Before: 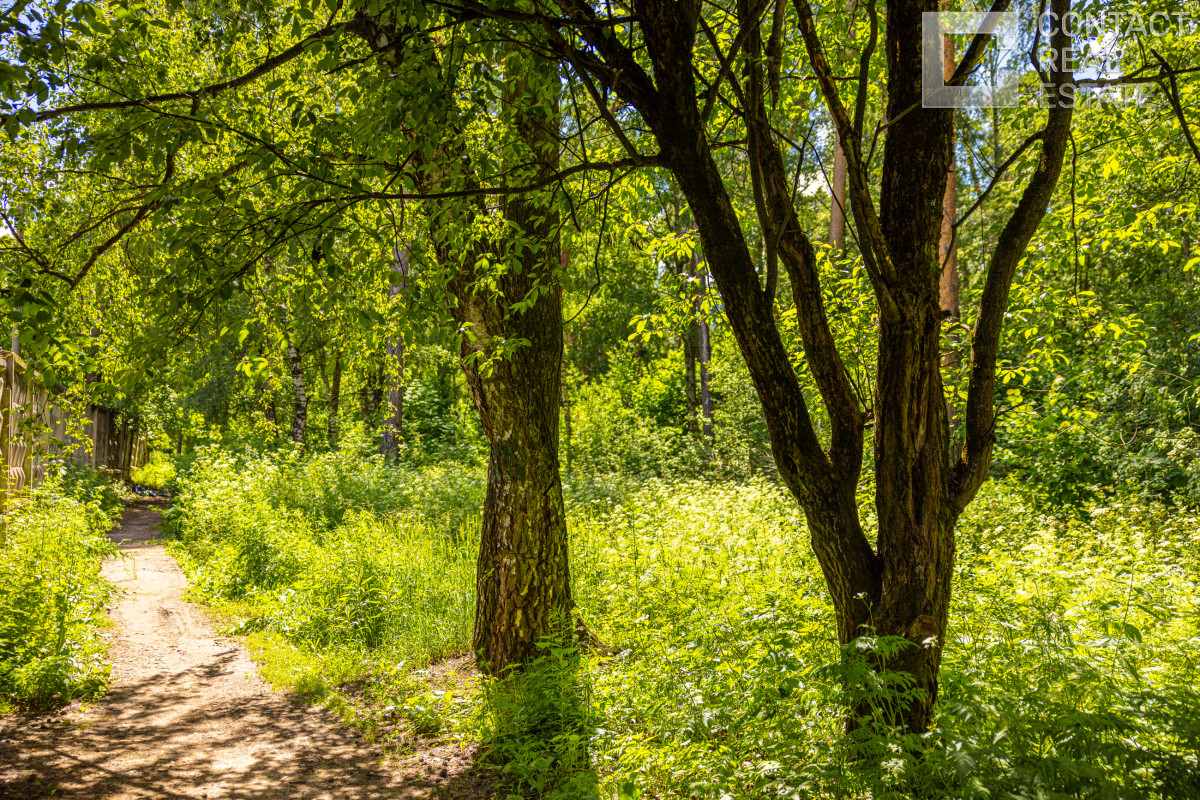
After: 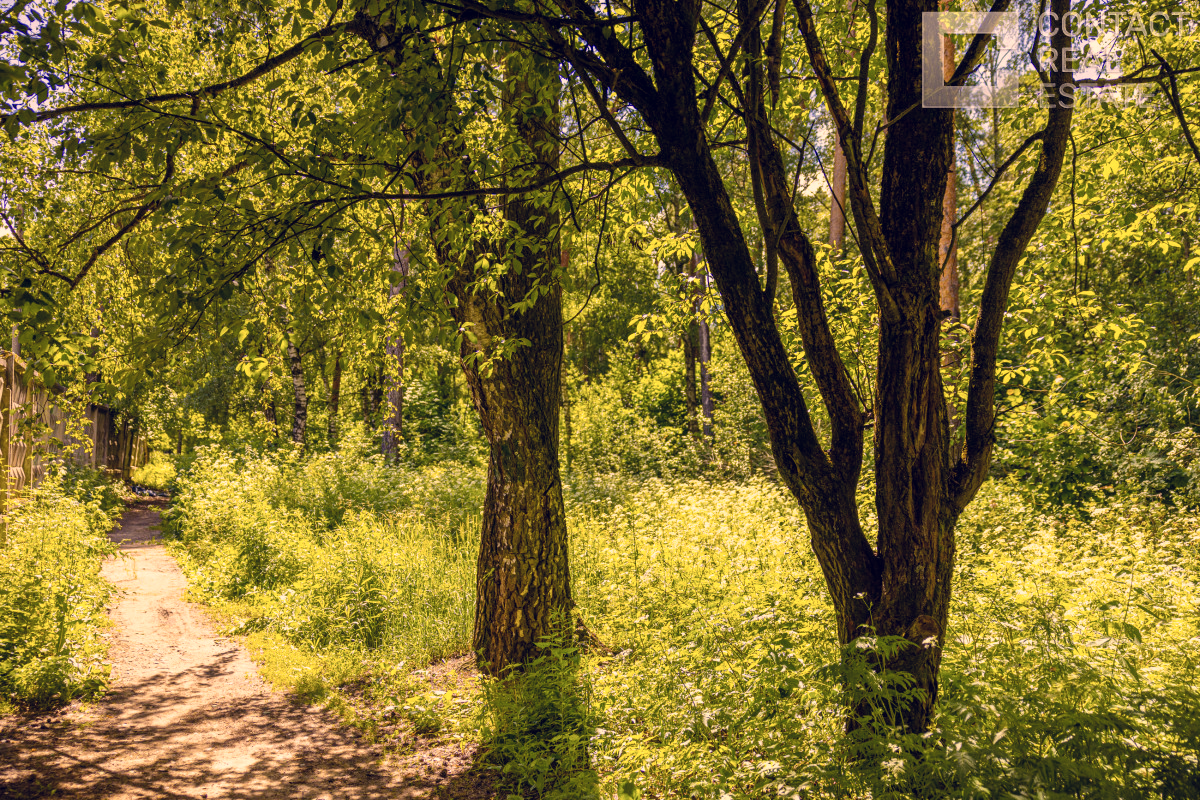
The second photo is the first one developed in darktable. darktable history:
color balance rgb: perceptual saturation grading › global saturation 20%, perceptual saturation grading › highlights -25%, perceptual saturation grading › shadows 25%
color correction: highlights a* 19.59, highlights b* 27.49, shadows a* 3.46, shadows b* -17.28, saturation 0.73
